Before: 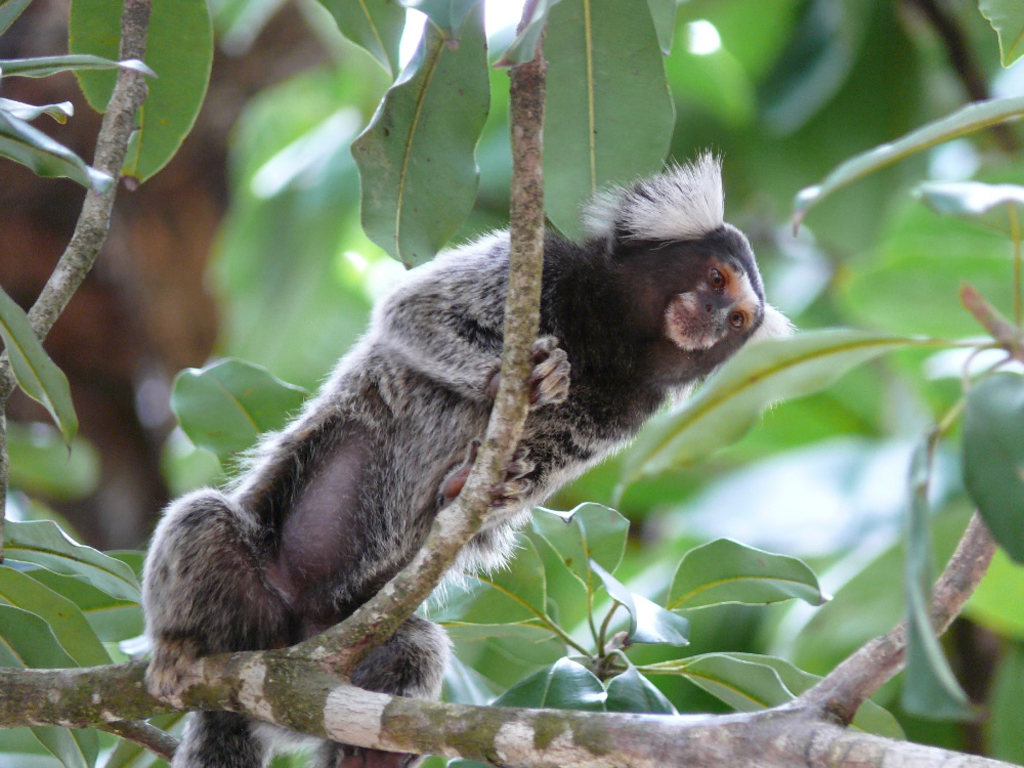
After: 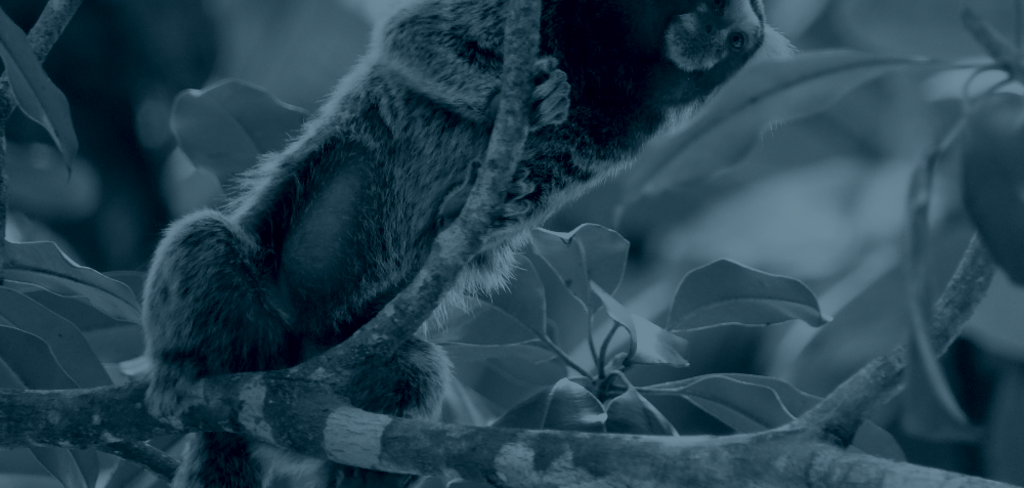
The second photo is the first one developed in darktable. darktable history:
crop and rotate: top 36.435%
white balance: red 1.009, blue 0.985
colorize: hue 194.4°, saturation 29%, source mix 61.75%, lightness 3.98%, version 1
tone equalizer: on, module defaults
